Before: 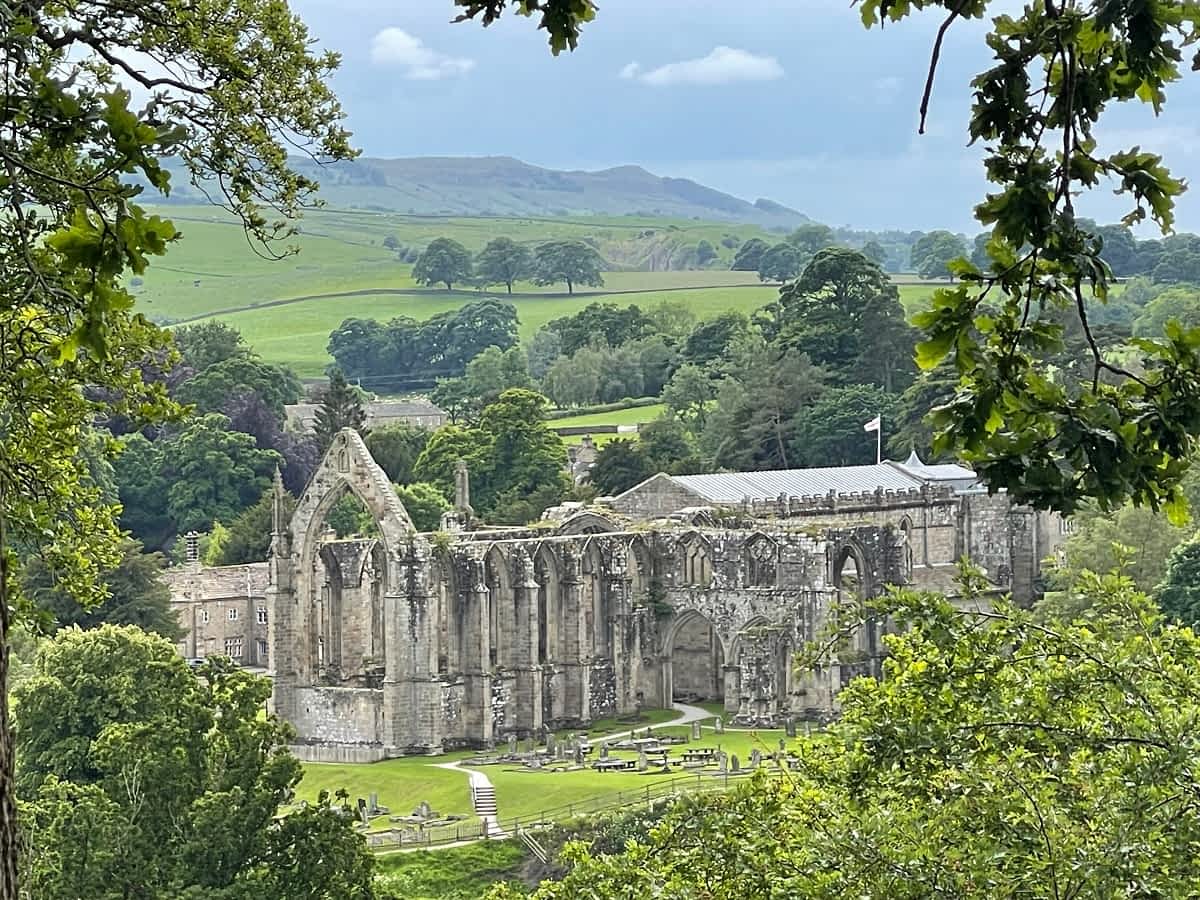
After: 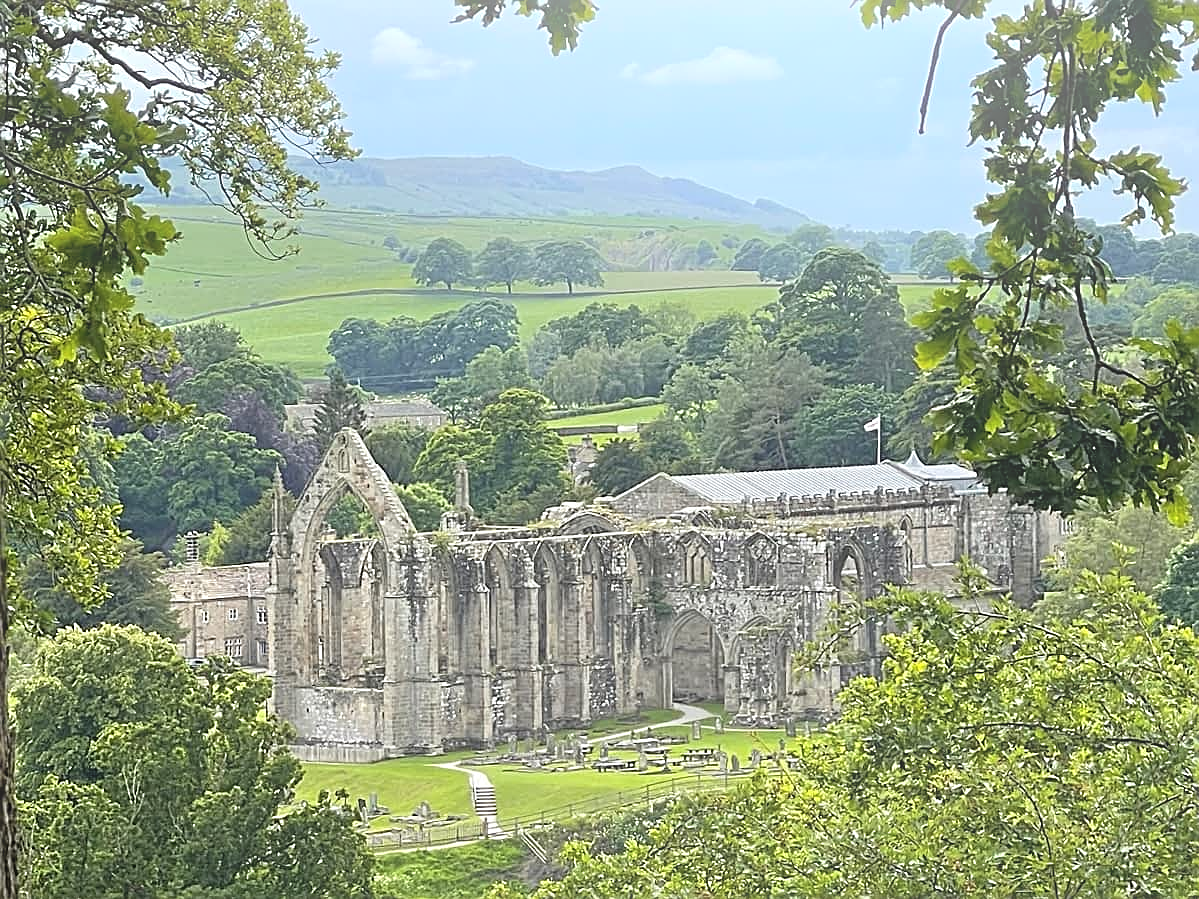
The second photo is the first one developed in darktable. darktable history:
sharpen: amount 0.6
bloom: size 38%, threshold 95%, strength 30%
